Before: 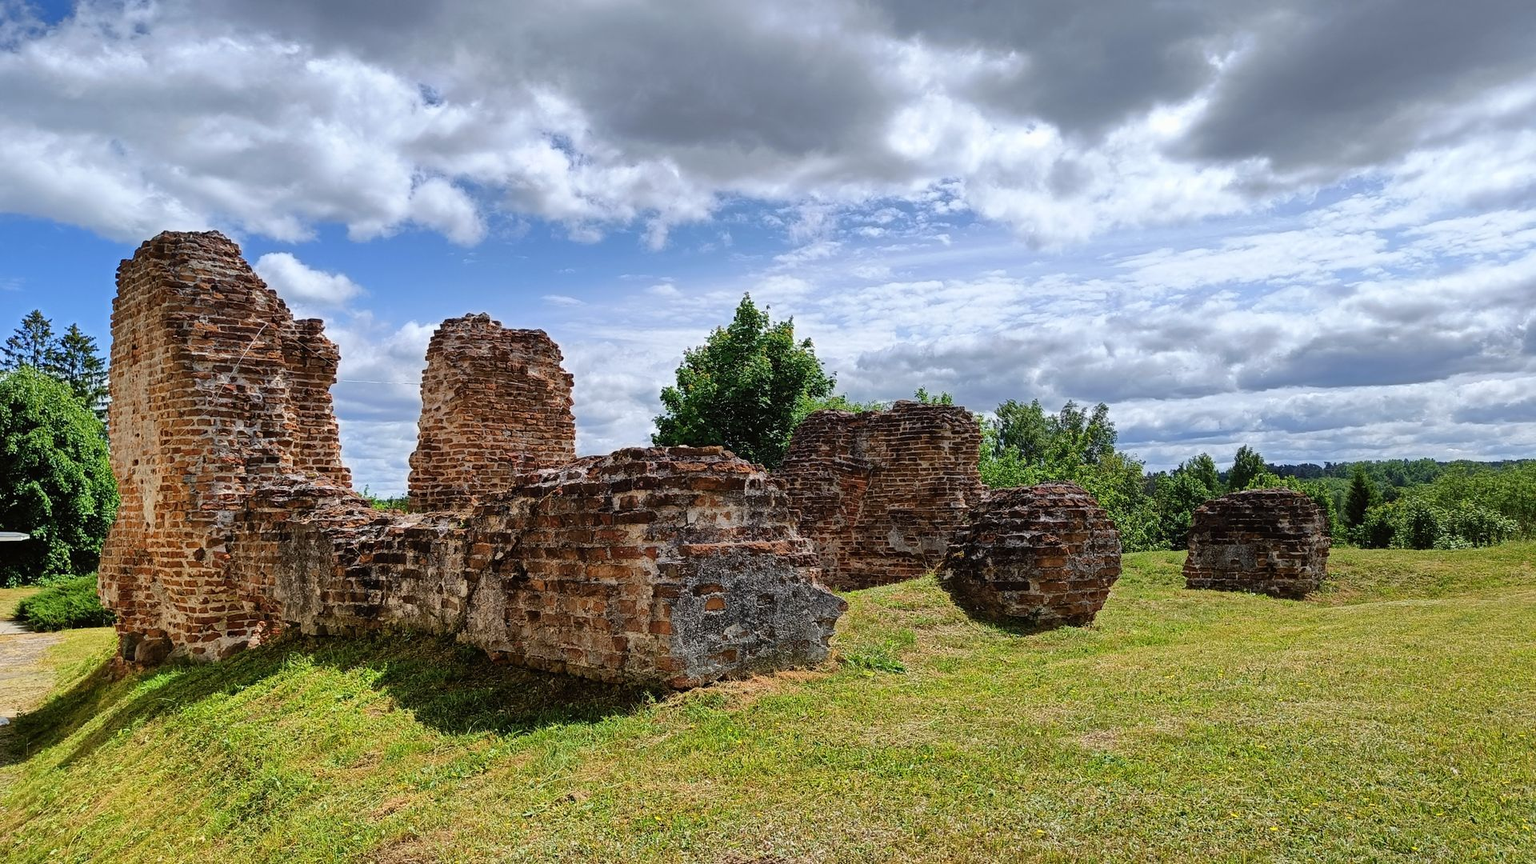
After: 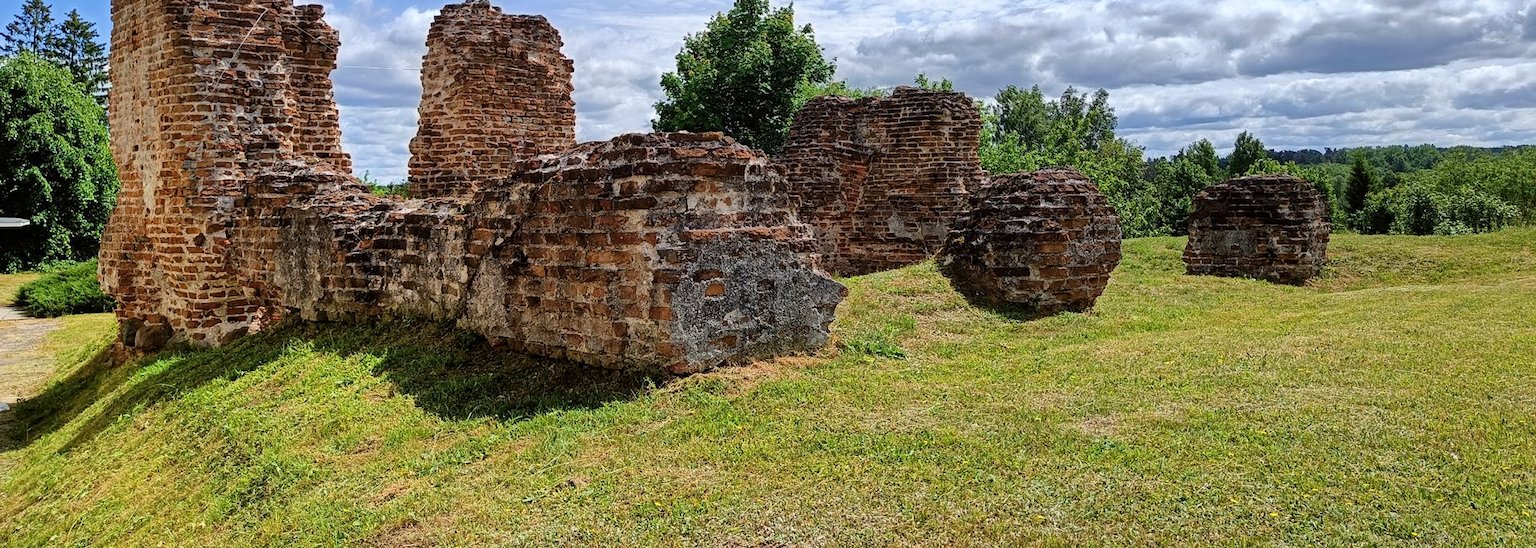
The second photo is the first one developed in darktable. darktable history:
crop and rotate: top 36.435%
local contrast: highlights 100%, shadows 100%, detail 120%, midtone range 0.2
